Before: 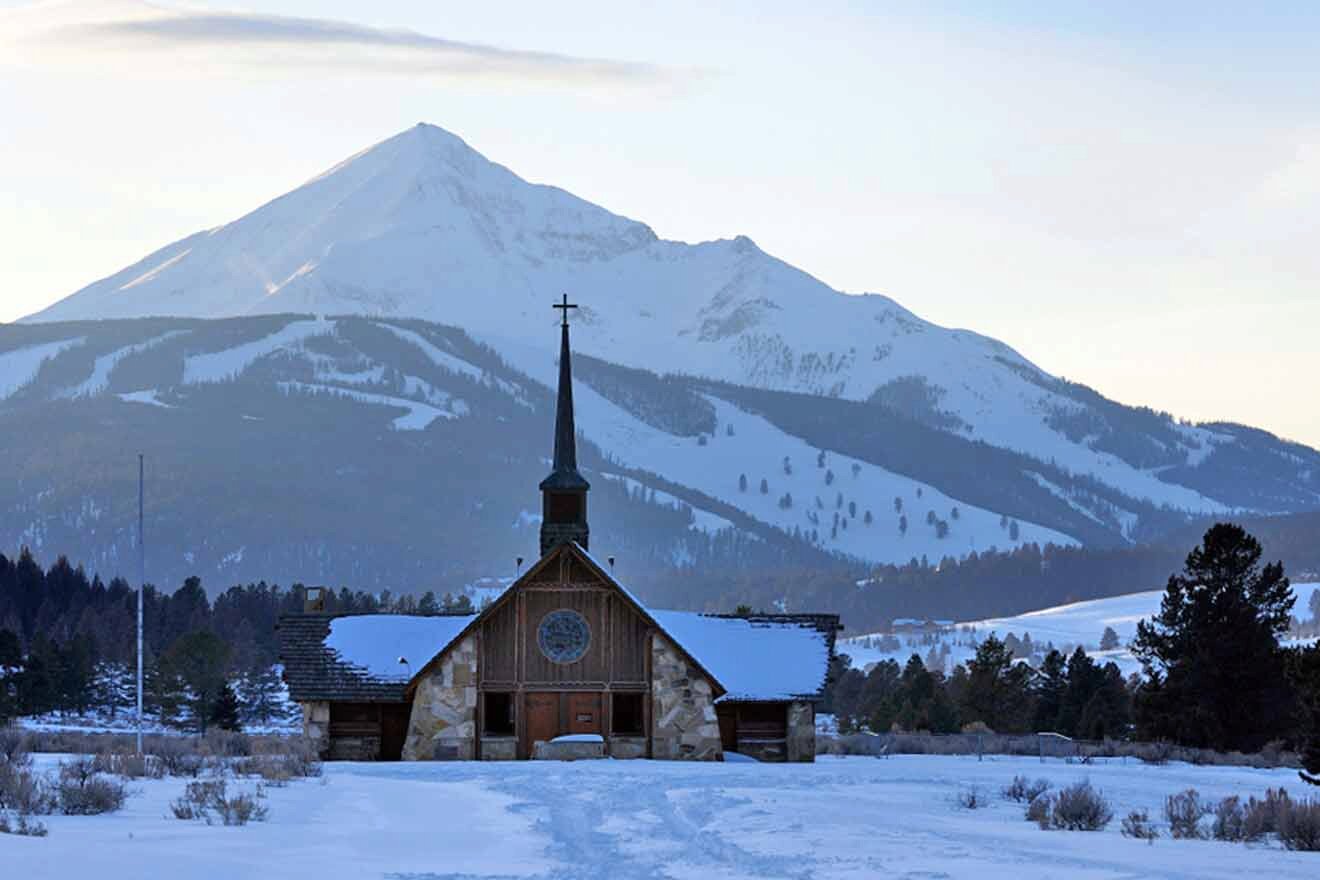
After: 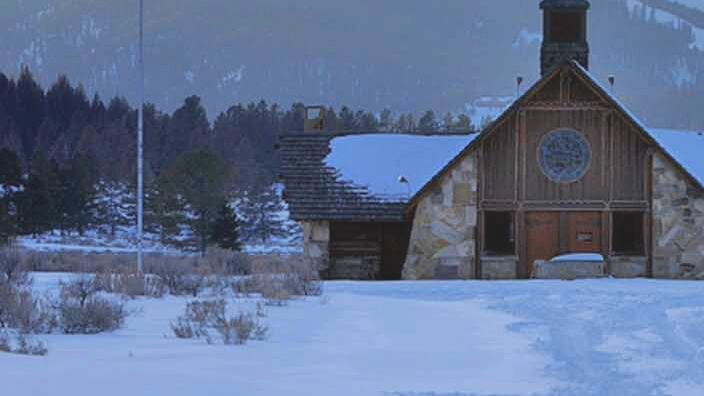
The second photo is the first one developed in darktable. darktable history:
crop and rotate: top 54.778%, right 46.61%, bottom 0.159%
contrast brightness saturation: contrast -0.15, brightness 0.05, saturation -0.12
contrast equalizer: y [[0.5, 0.486, 0.447, 0.446, 0.489, 0.5], [0.5 ×6], [0.5 ×6], [0 ×6], [0 ×6]]
